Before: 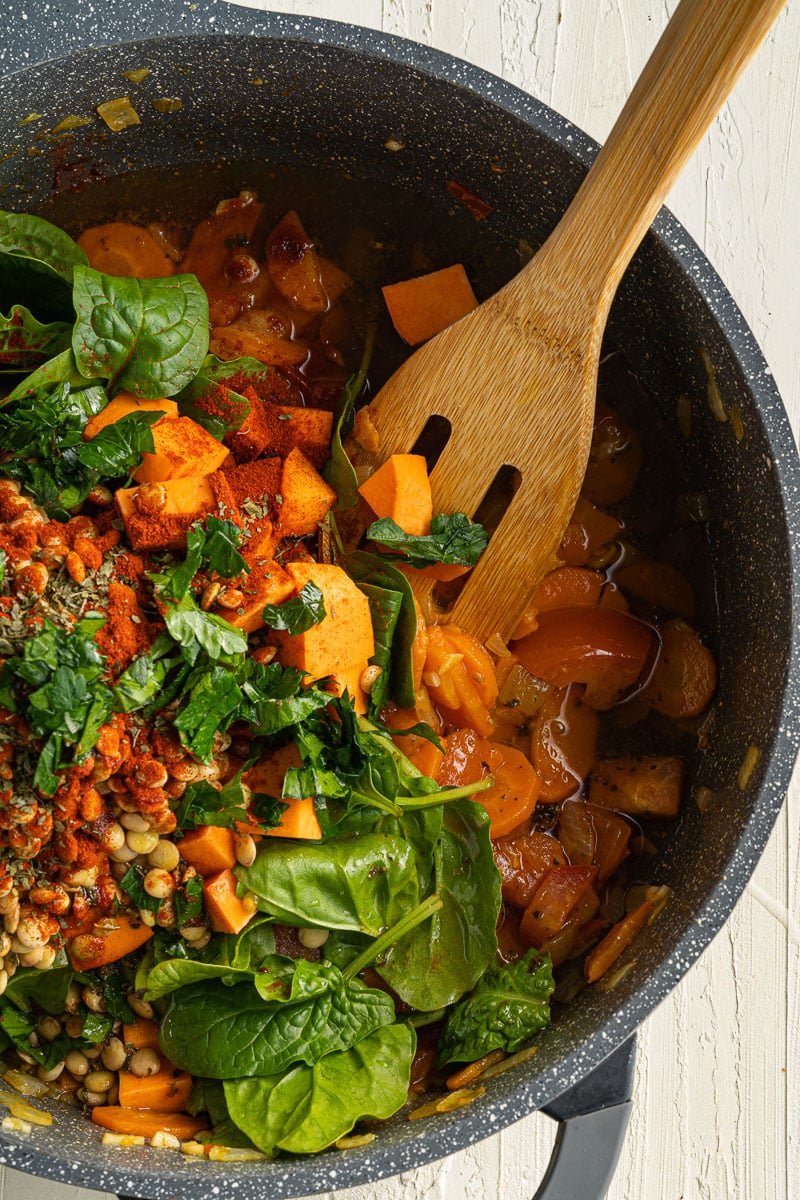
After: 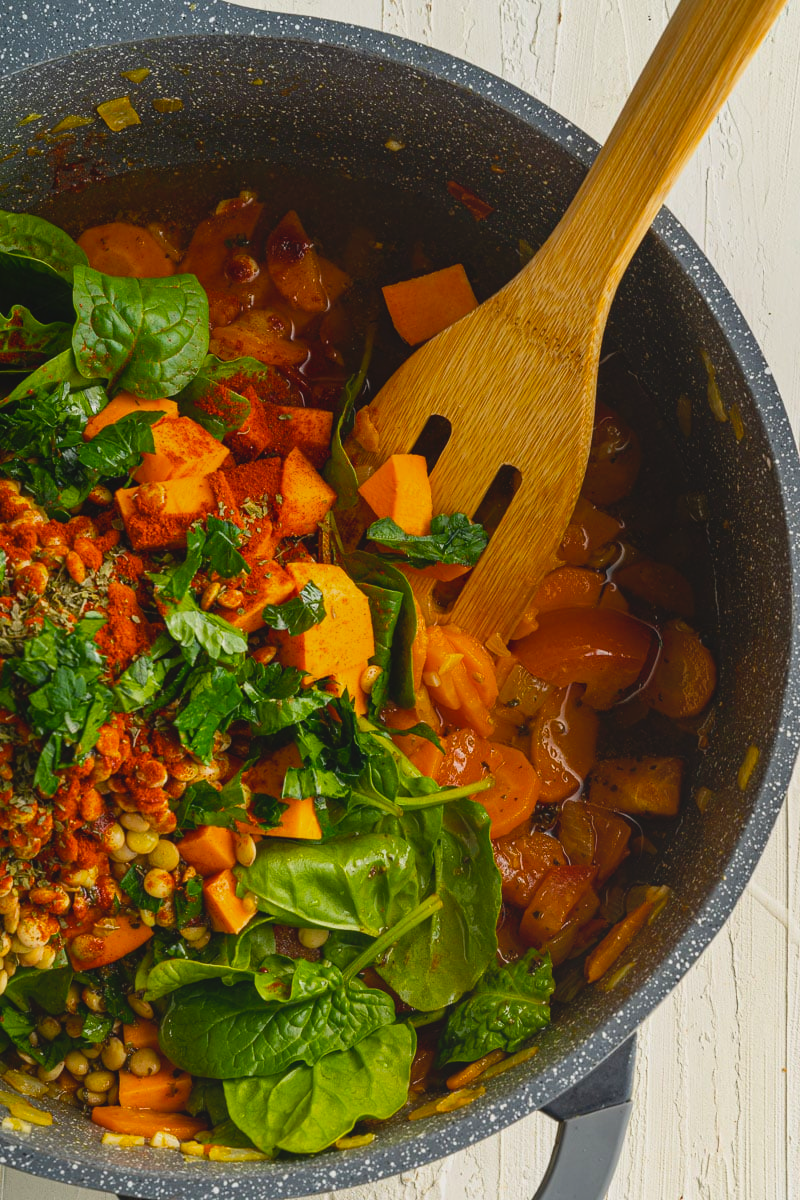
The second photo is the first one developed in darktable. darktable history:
color balance rgb: perceptual saturation grading › global saturation 25.12%
local contrast: highlights 67%, shadows 64%, detail 83%, midtone range 0.326
